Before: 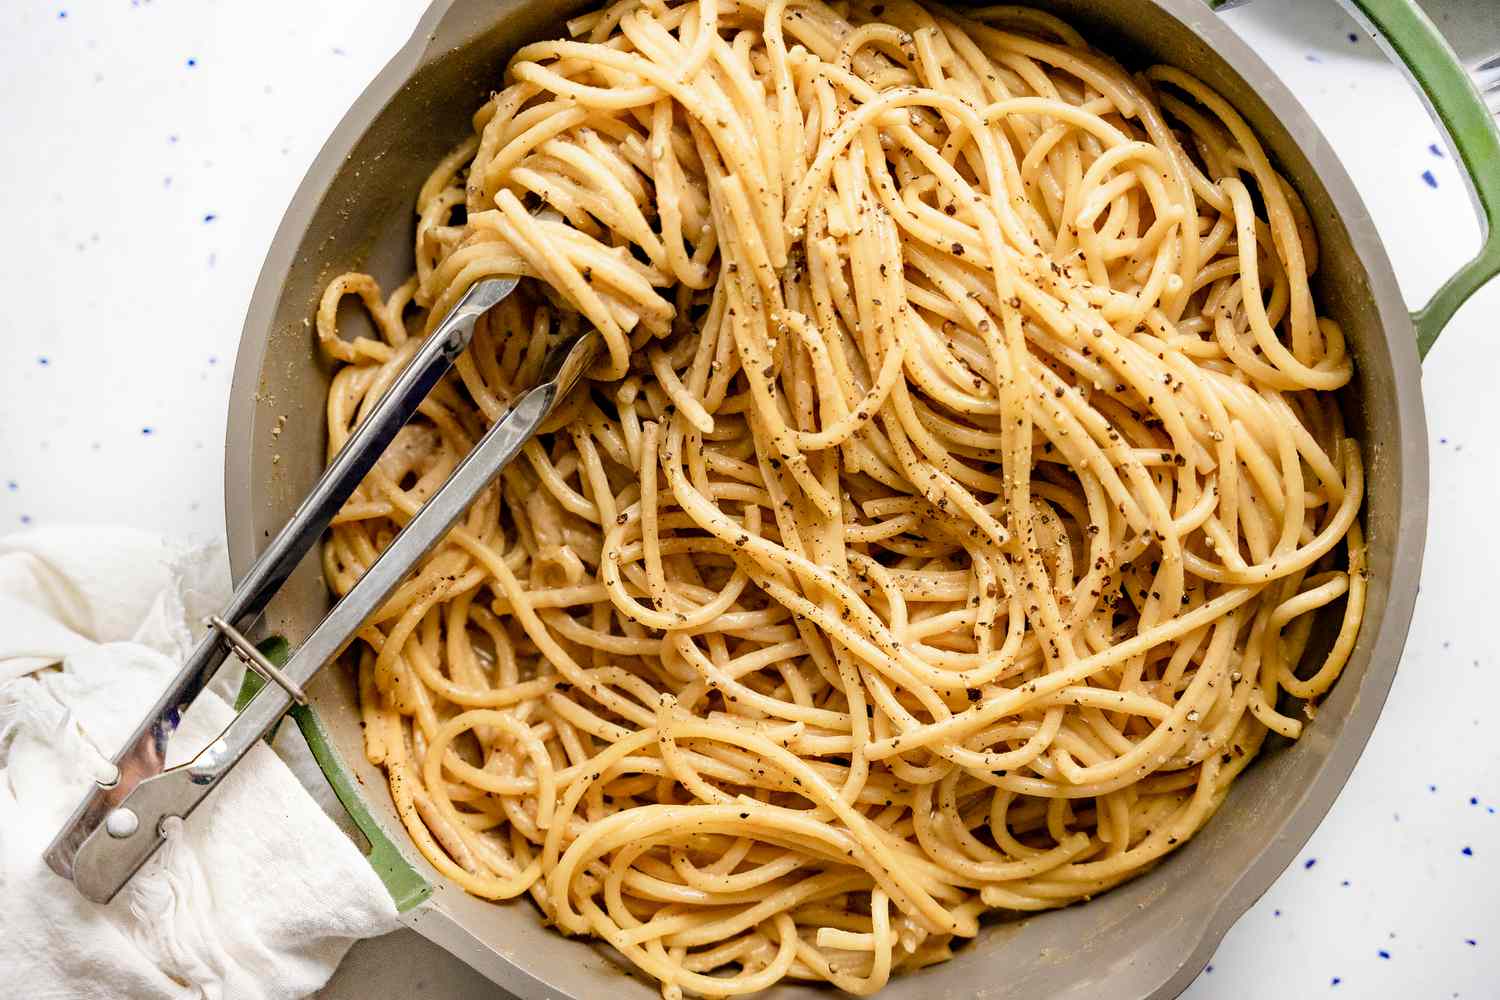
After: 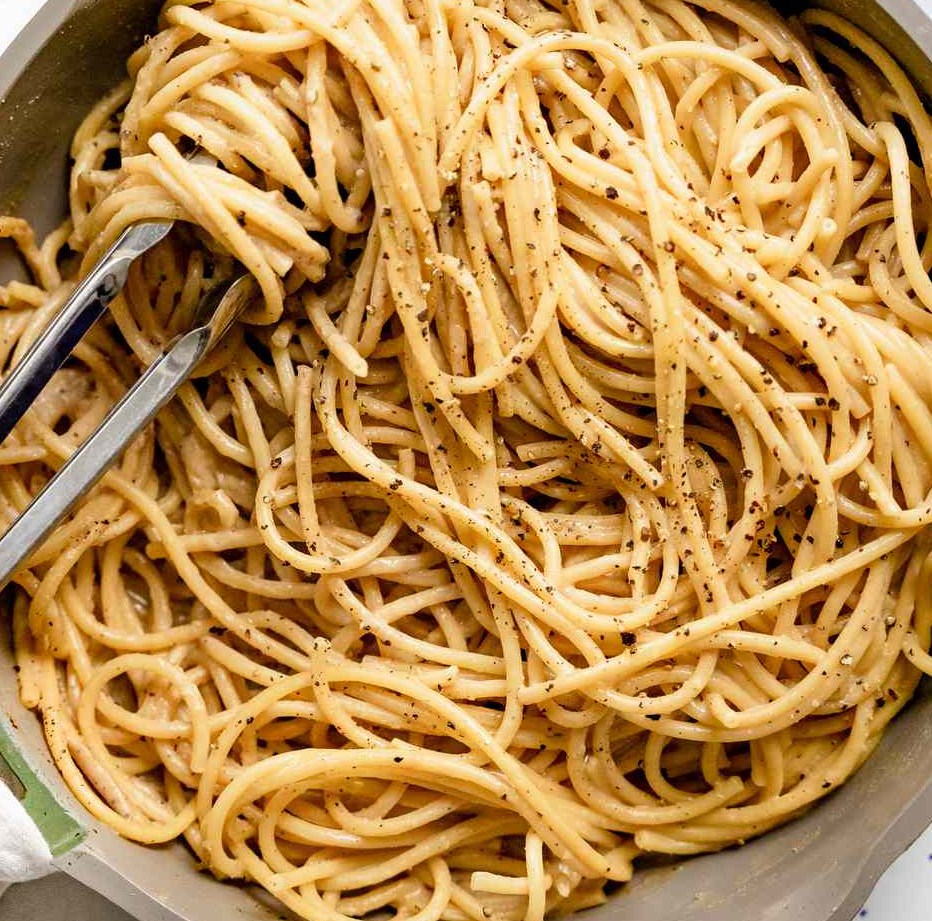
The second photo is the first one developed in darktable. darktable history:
crop and rotate: left 23.092%, top 5.64%, right 14.717%, bottom 2.259%
